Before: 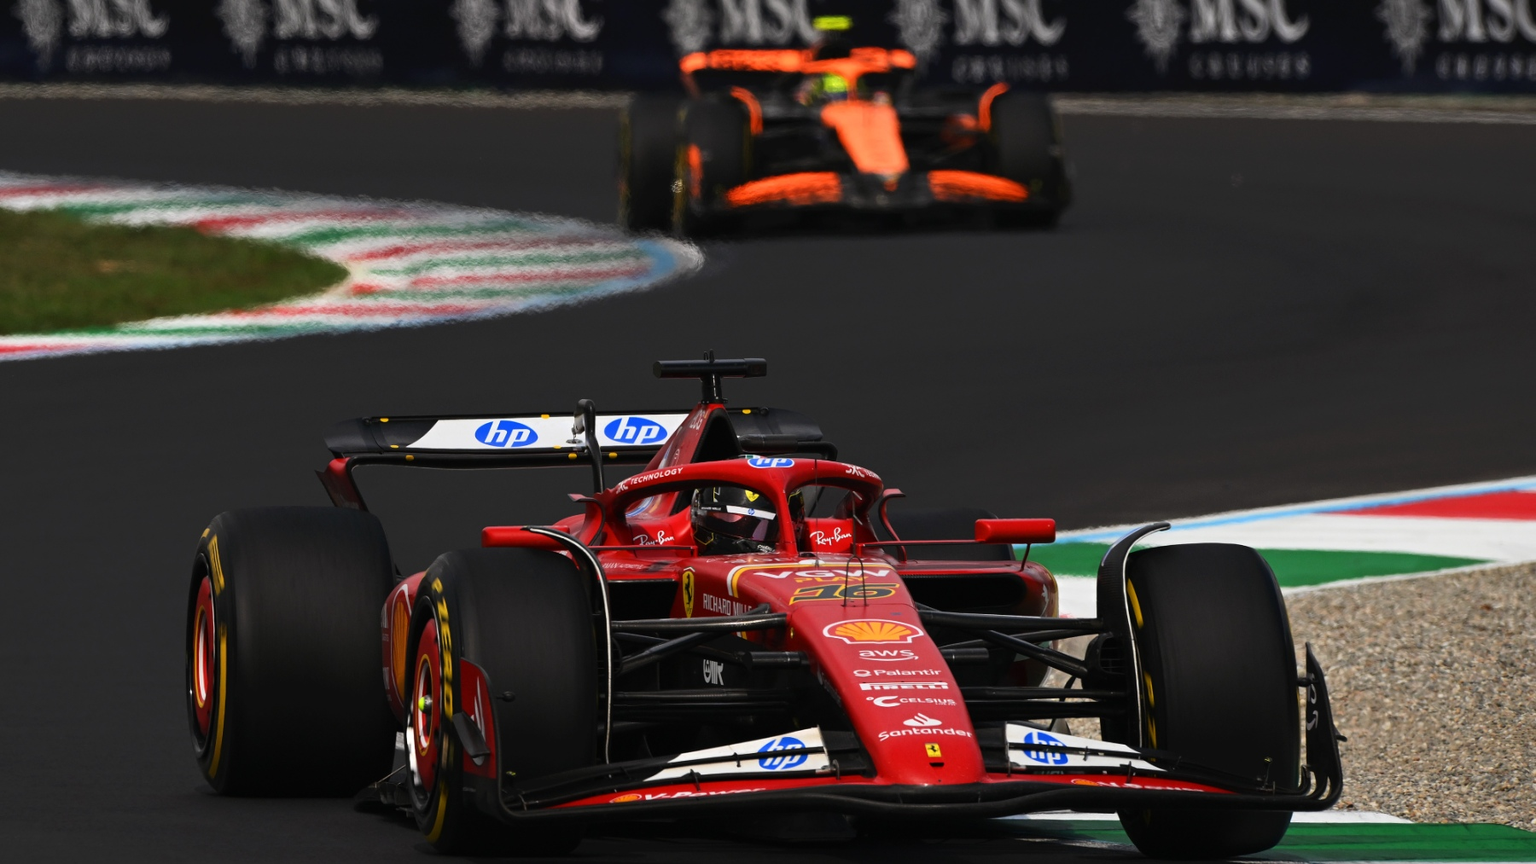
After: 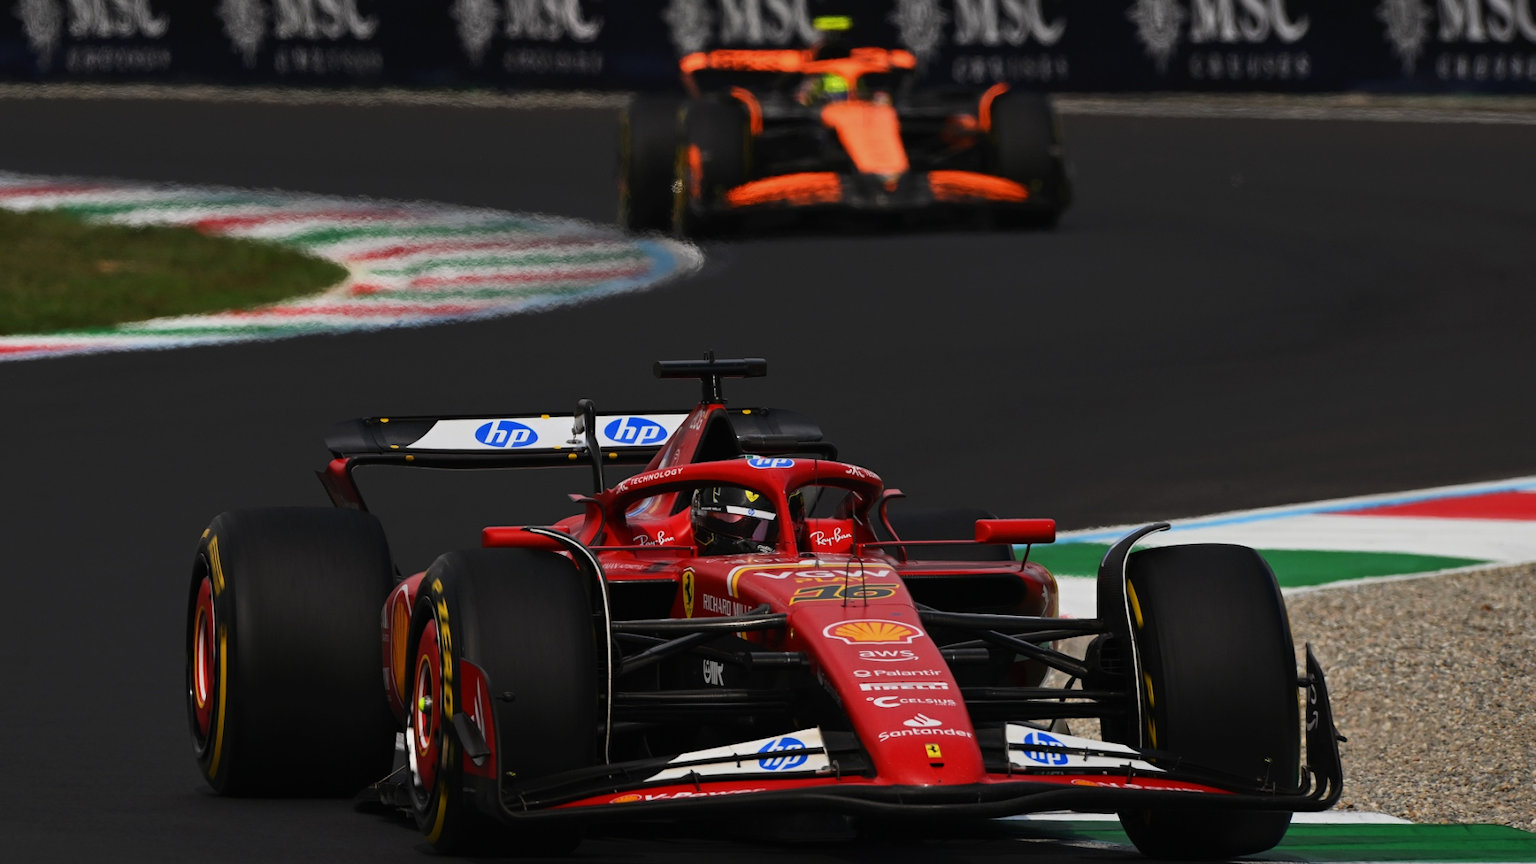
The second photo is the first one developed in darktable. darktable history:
exposure: exposure -0.293 EV, compensate highlight preservation false
